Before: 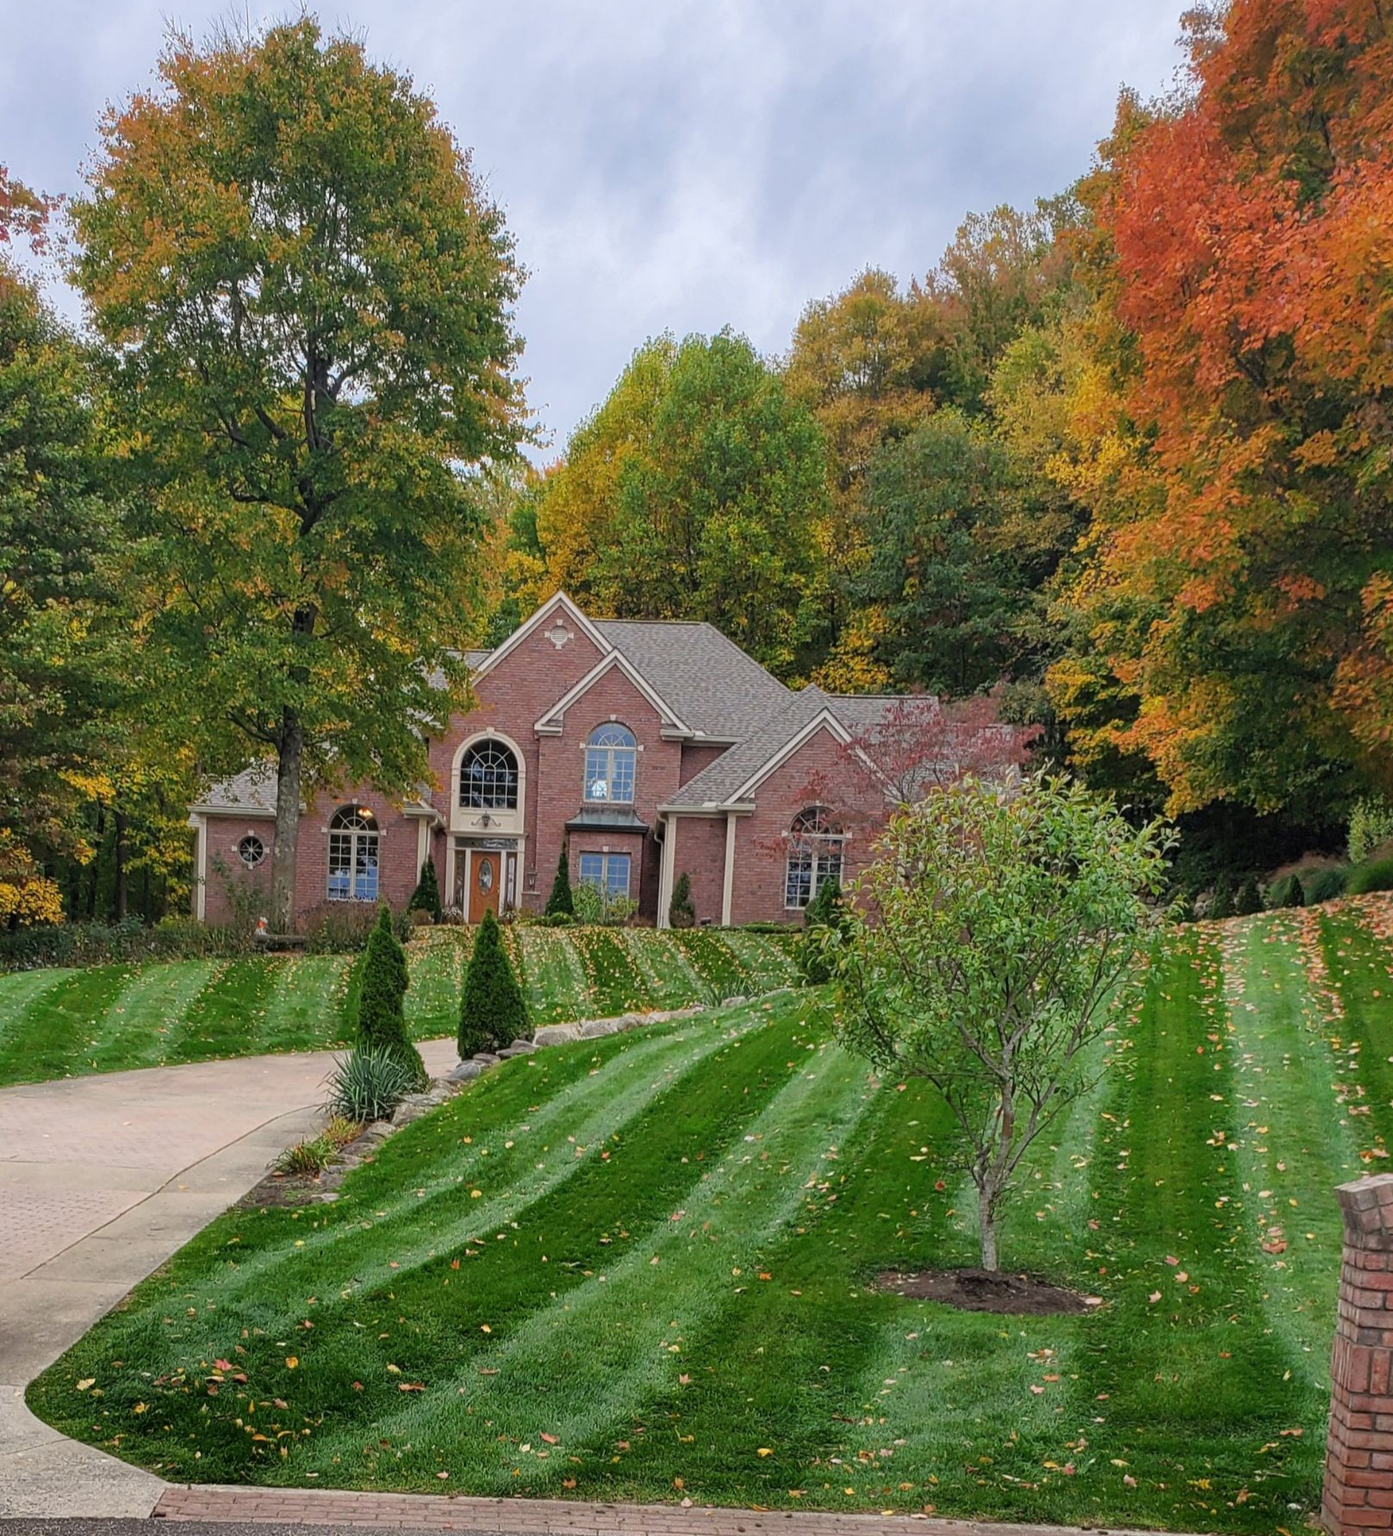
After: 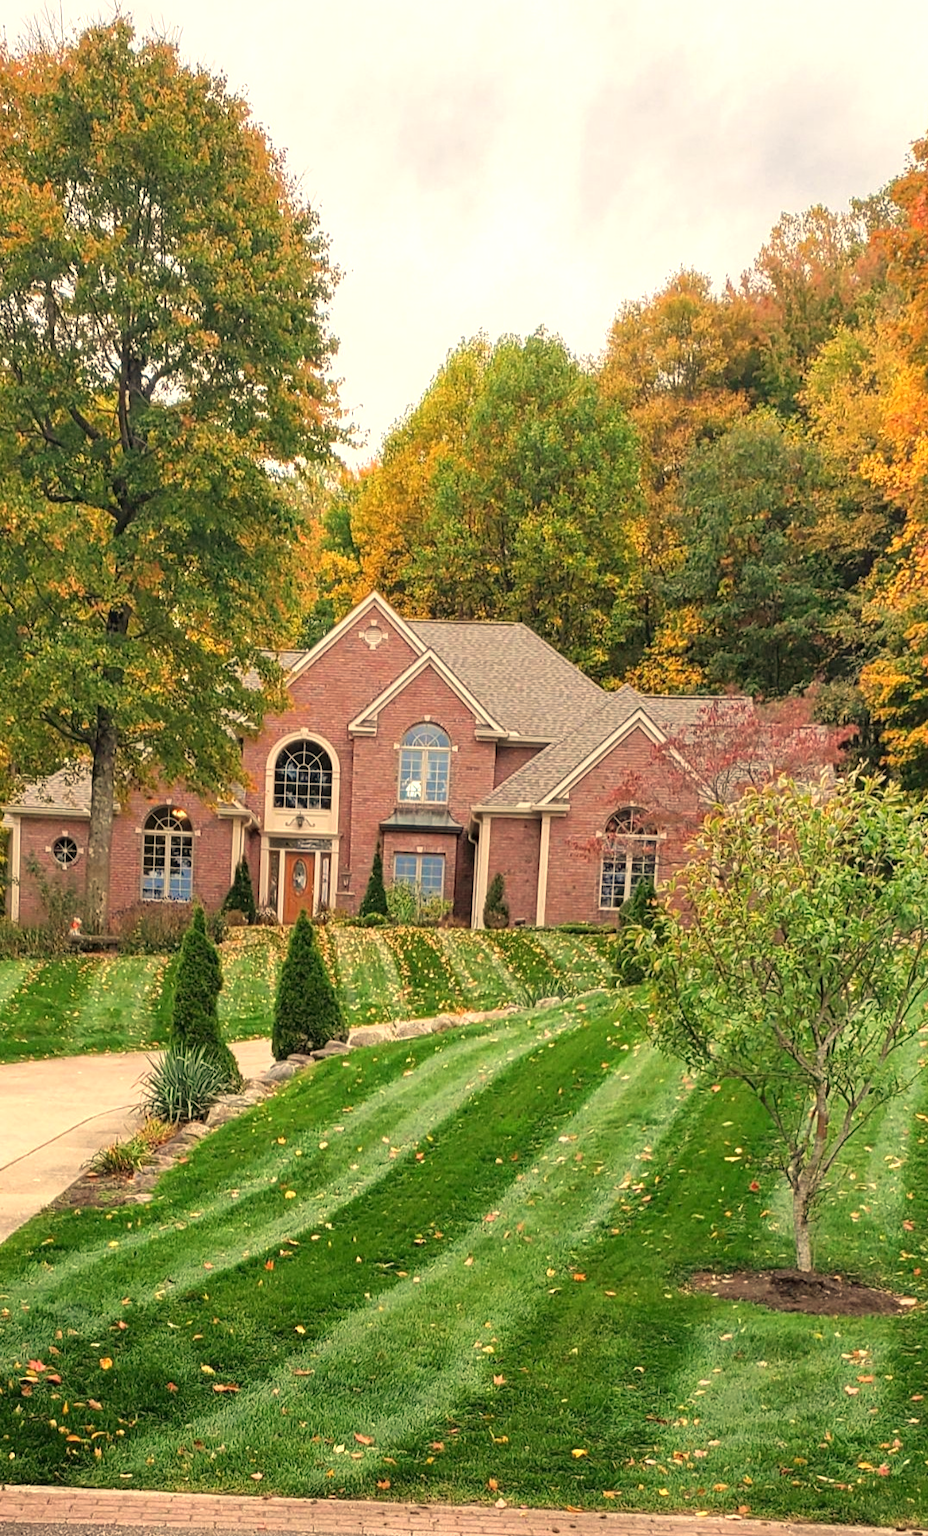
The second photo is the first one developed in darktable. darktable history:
exposure: exposure 0.669 EV, compensate highlight preservation false
crop and rotate: left 13.409%, right 19.924%
white balance: red 1.138, green 0.996, blue 0.812
